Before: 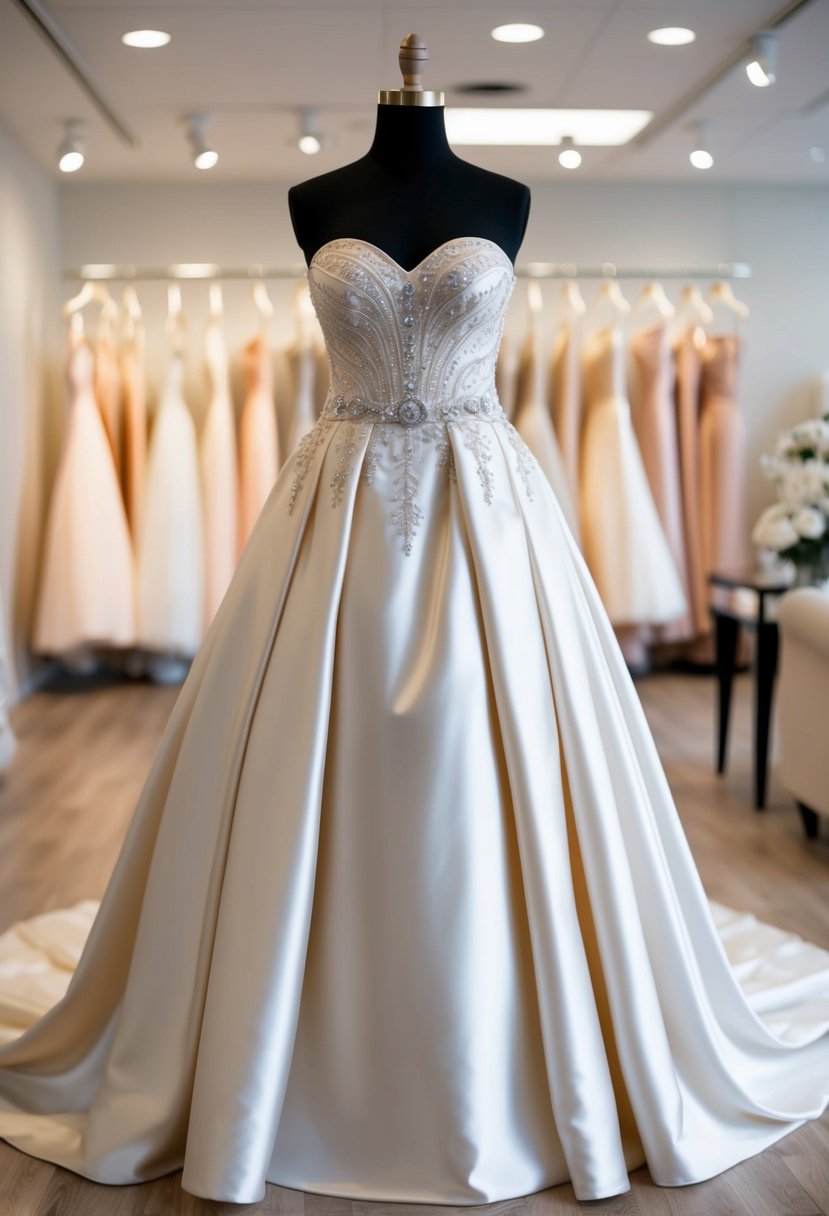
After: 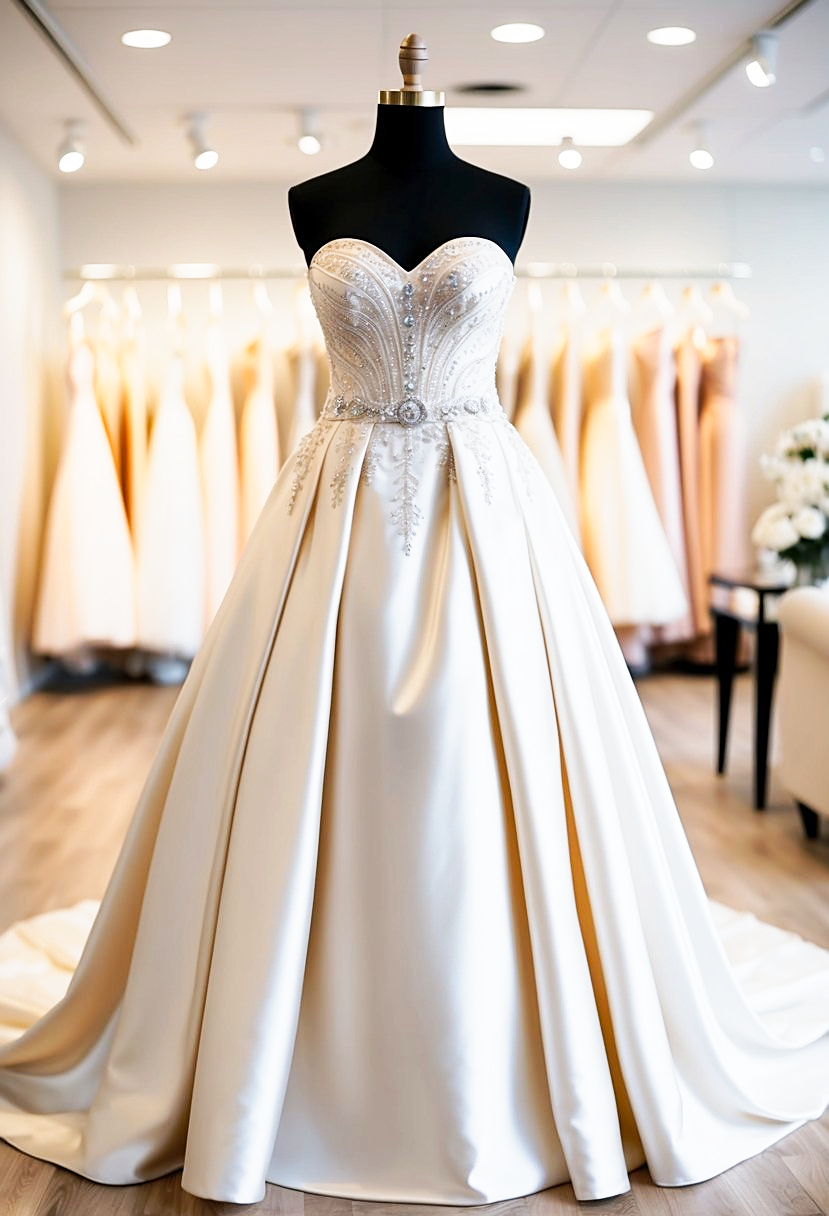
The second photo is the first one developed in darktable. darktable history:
tone curve: curves: ch0 [(0, 0) (0.093, 0.104) (0.226, 0.291) (0.327, 0.431) (0.471, 0.648) (0.759, 0.926) (1, 1)], preserve colors none
sharpen: on, module defaults
